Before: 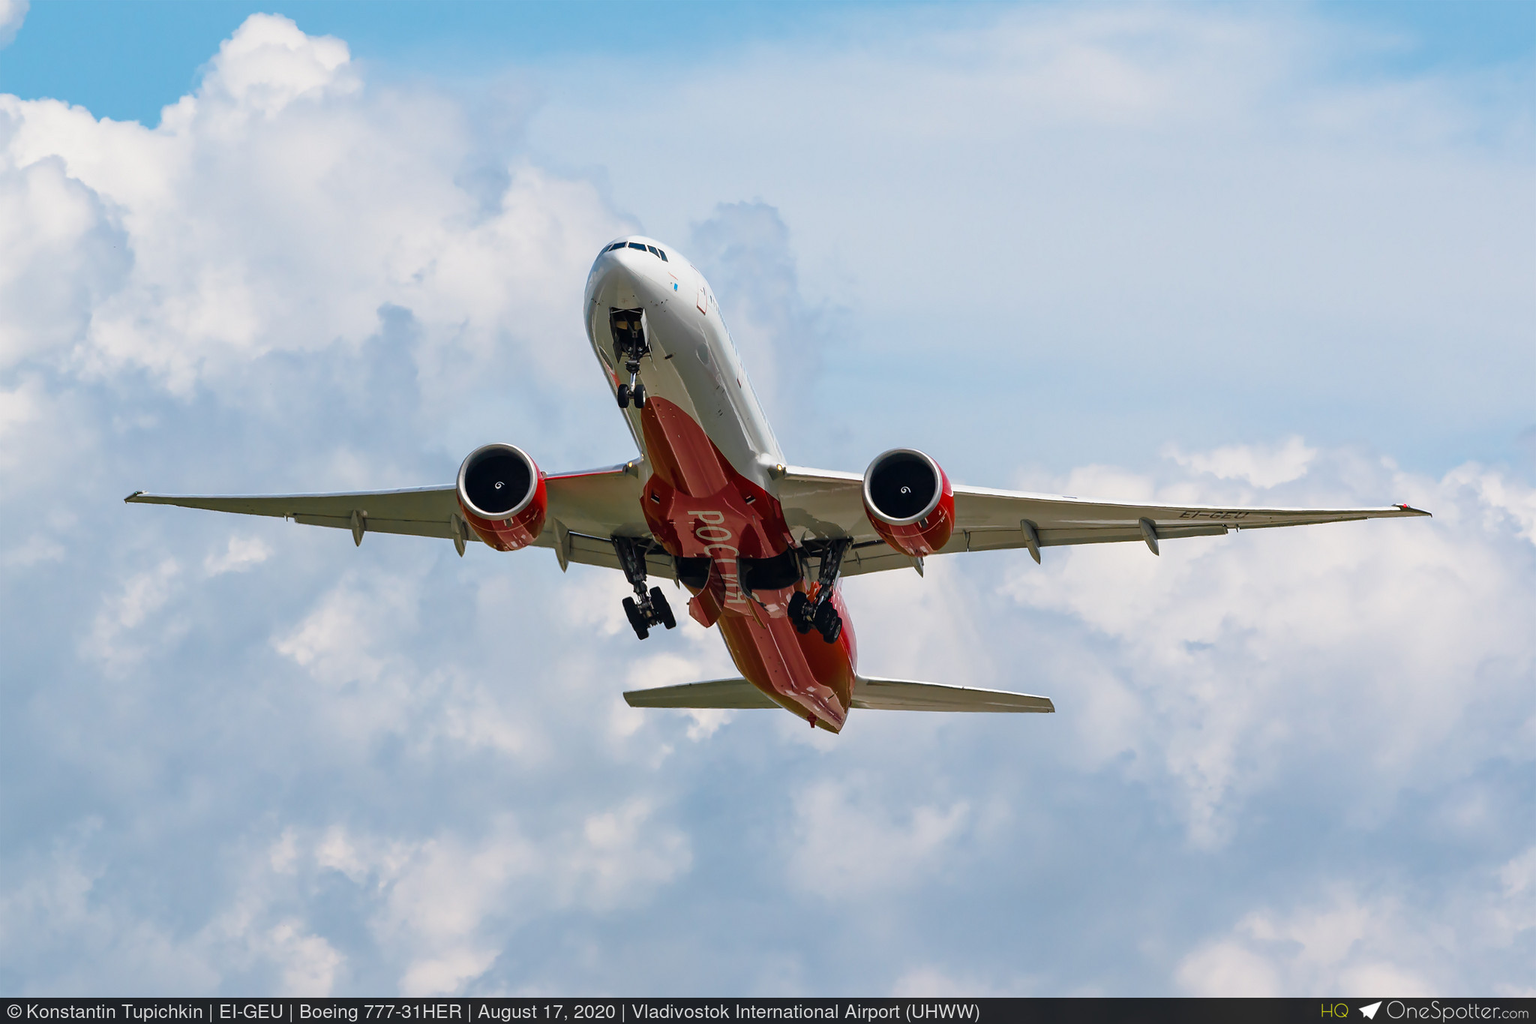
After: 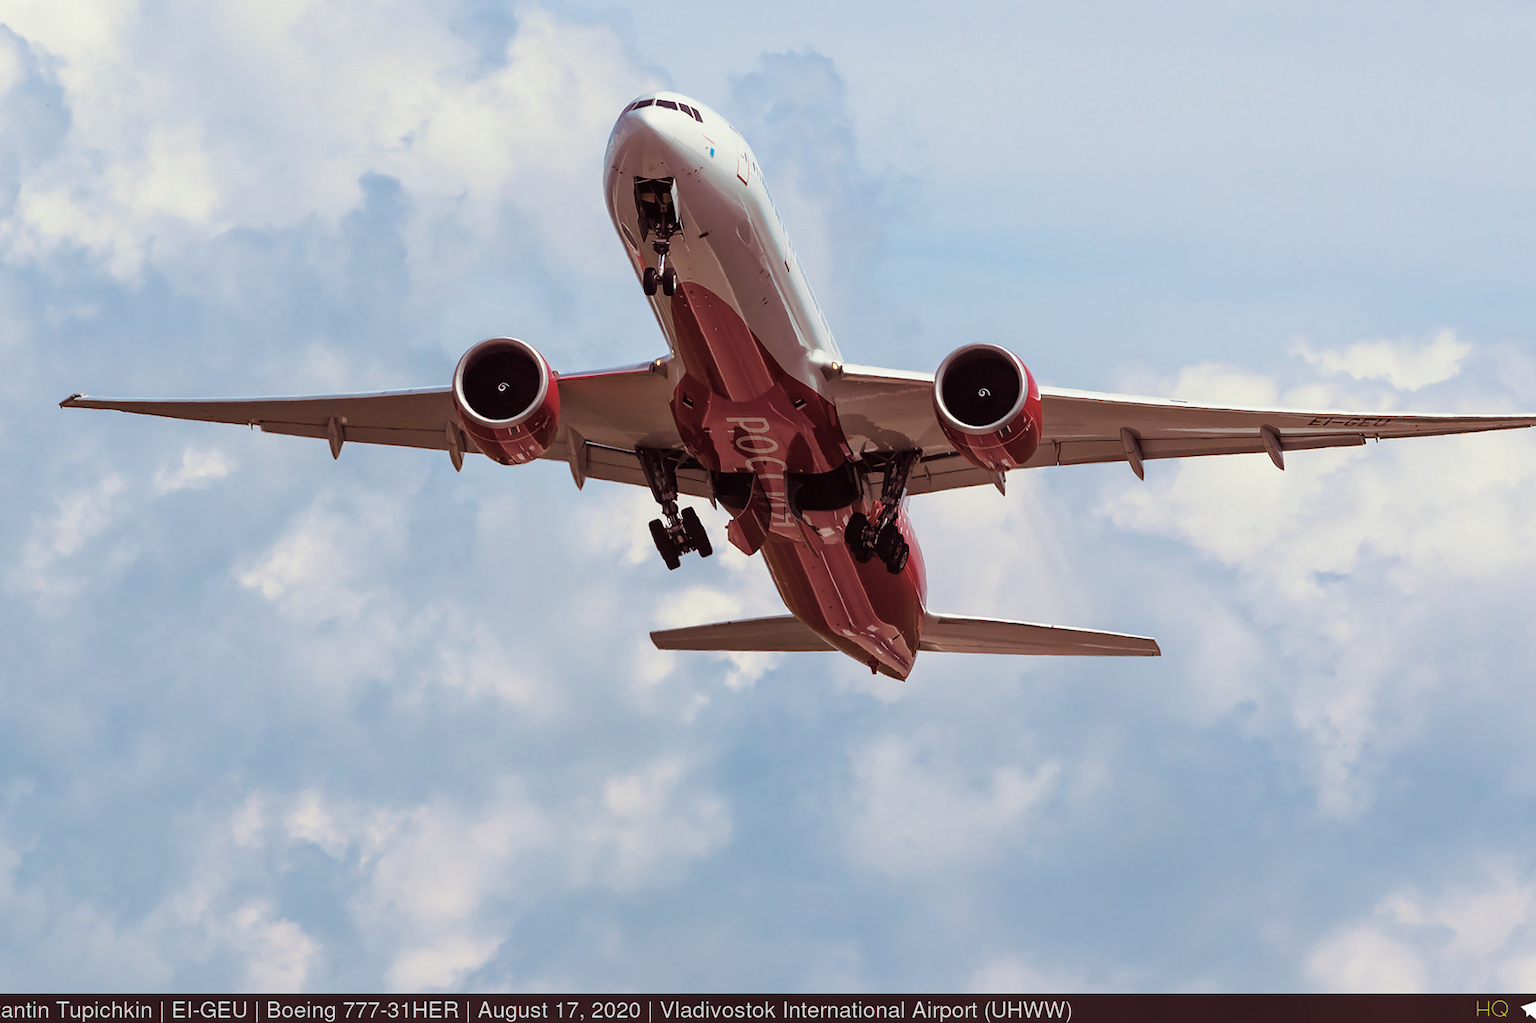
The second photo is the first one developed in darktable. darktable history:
crop and rotate: left 4.842%, top 15.51%, right 10.668%
split-toning: on, module defaults
